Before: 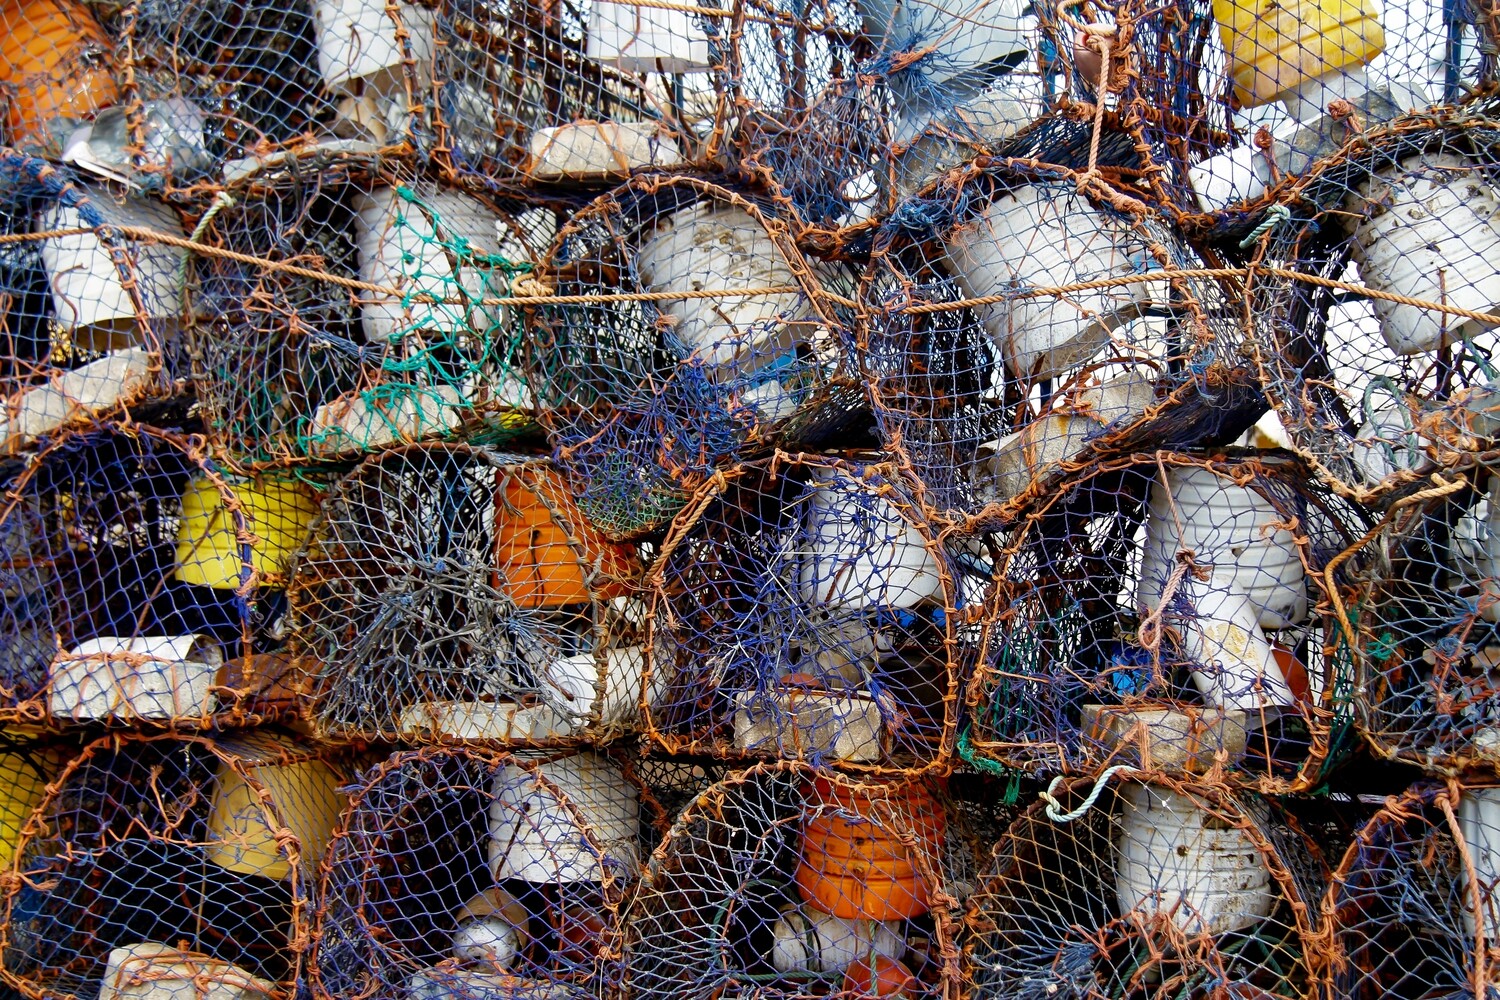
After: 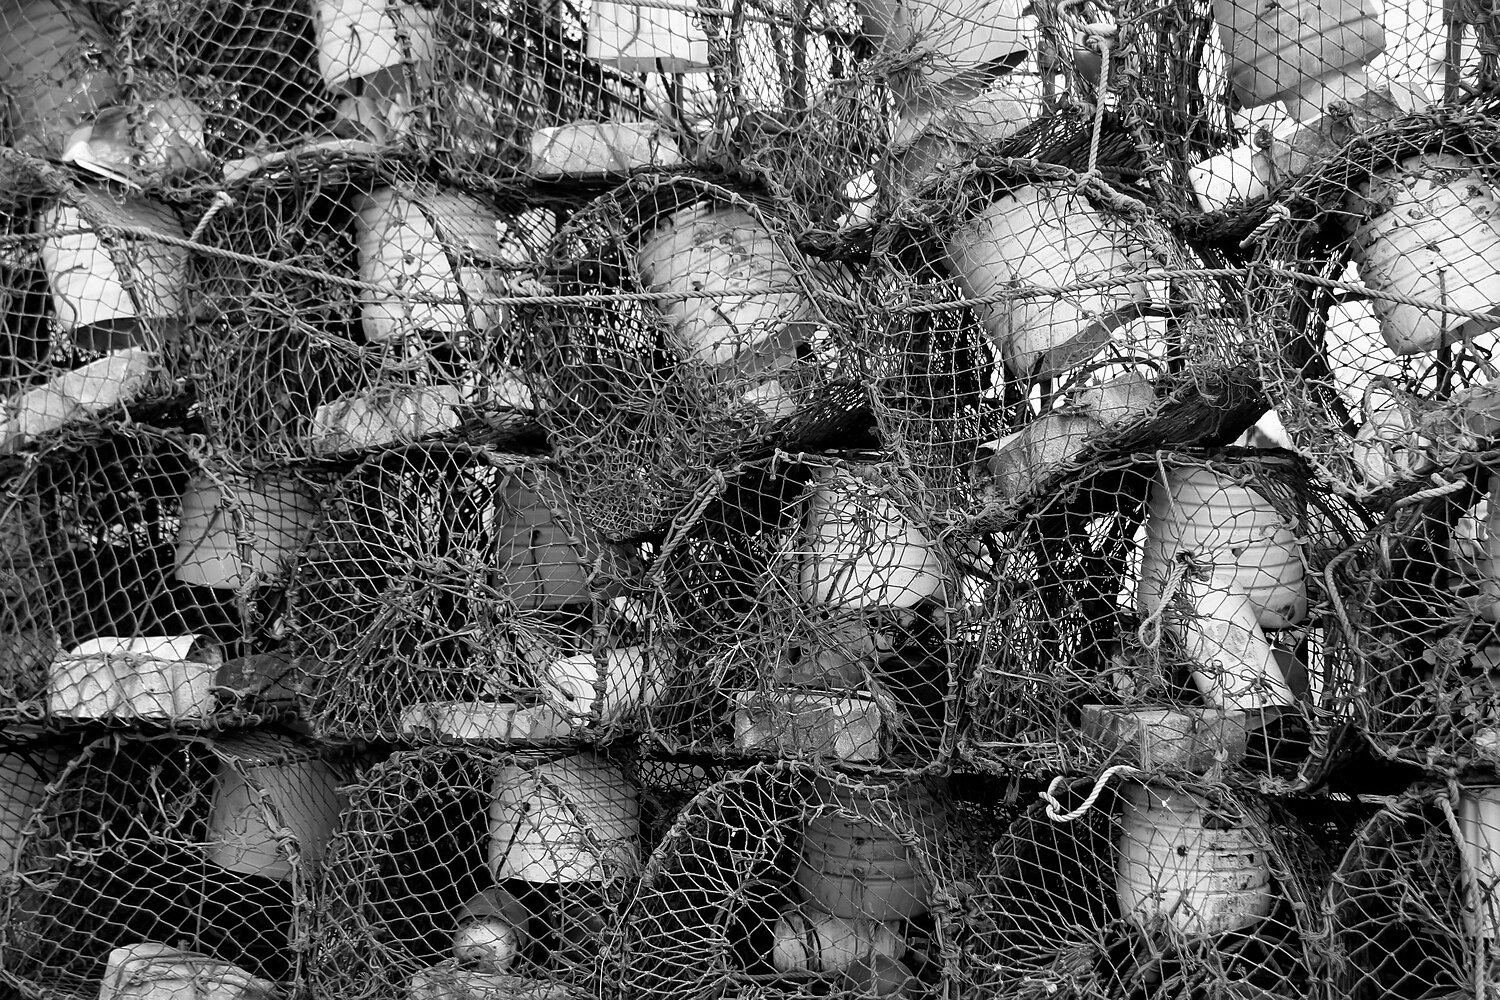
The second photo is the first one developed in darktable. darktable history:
color calibration: output gray [0.253, 0.26, 0.487, 0], illuminant Planckian (black body), adaptation linear Bradford (ICC v4), x 0.365, y 0.366, temperature 4416.47 K
sharpen: radius 0.986, threshold 1.101
color balance rgb: linear chroma grading › global chroma 14.88%, perceptual saturation grading › global saturation 9.865%
tone equalizer: on, module defaults
